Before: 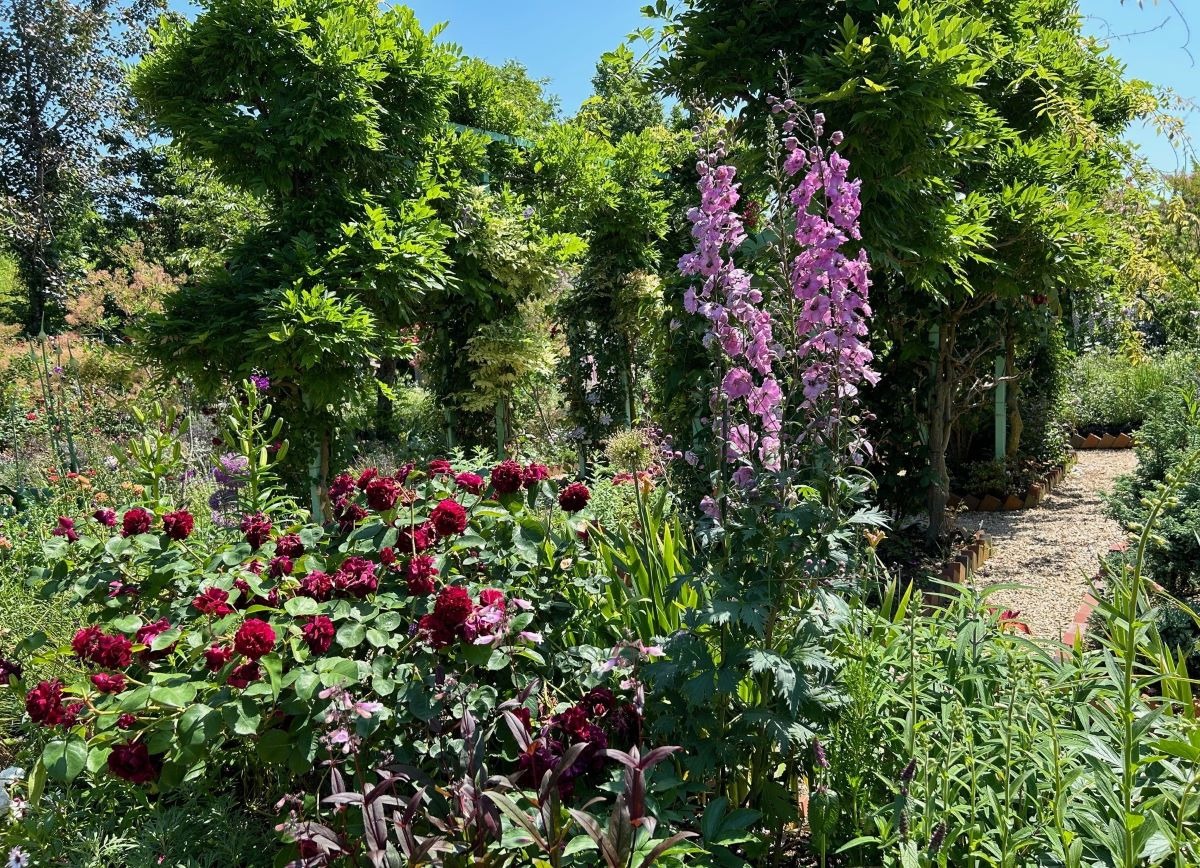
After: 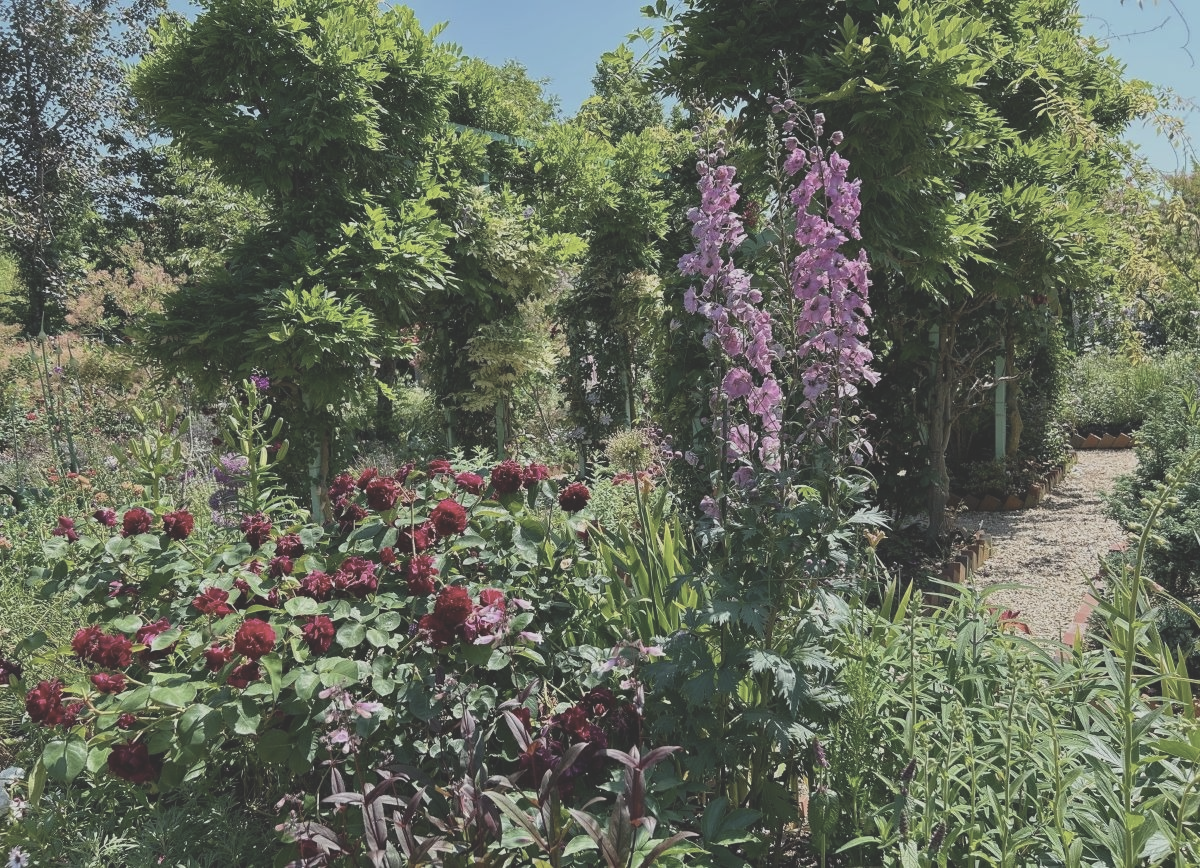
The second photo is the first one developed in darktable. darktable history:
contrast brightness saturation: contrast -0.26, saturation -0.43
exposure: black level correction -0.008, exposure 0.067 EV, compensate highlight preservation false
